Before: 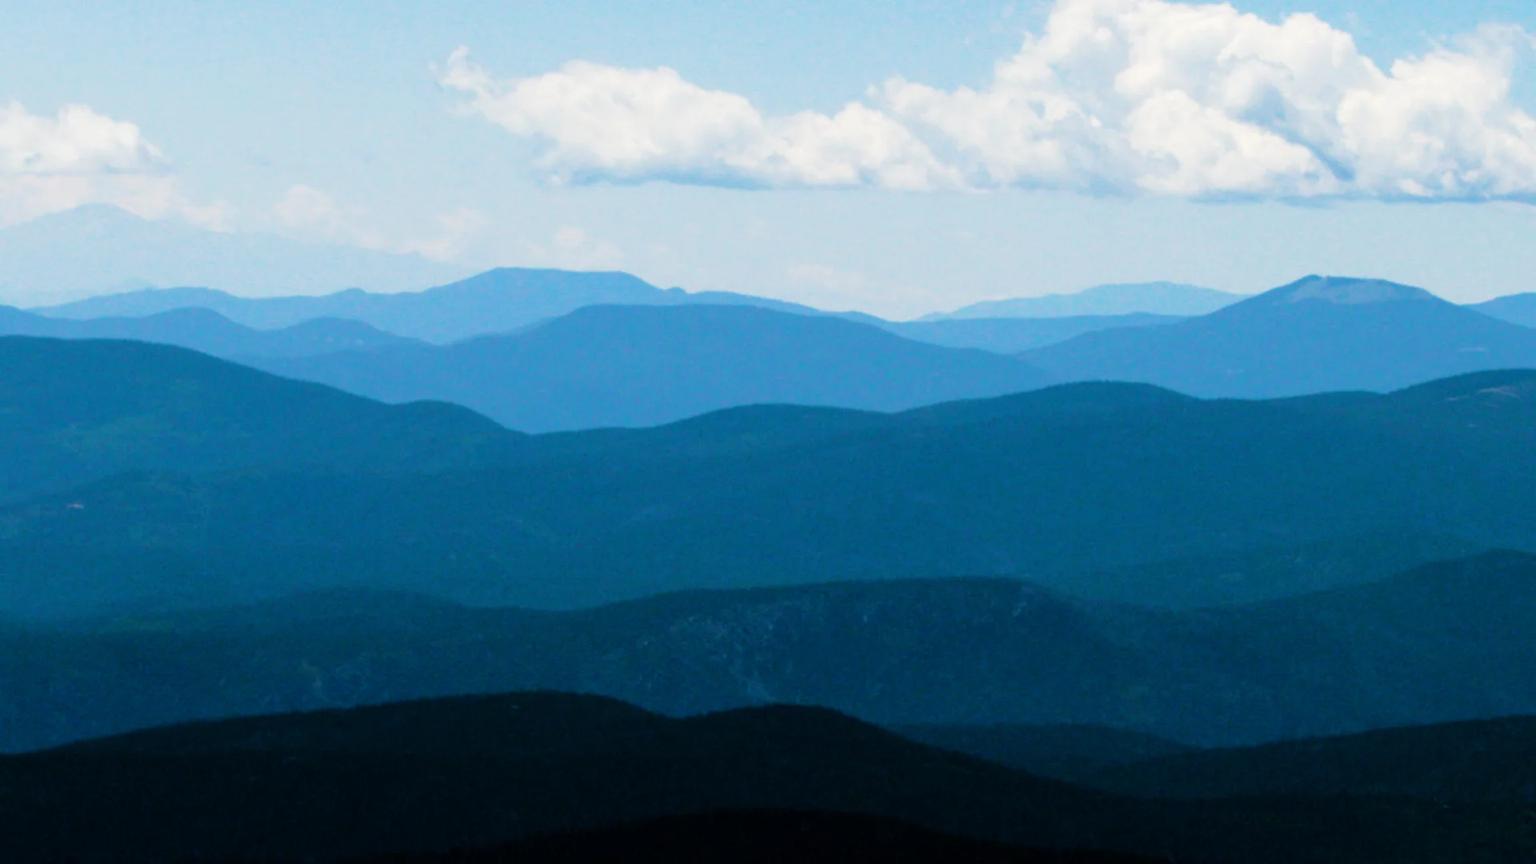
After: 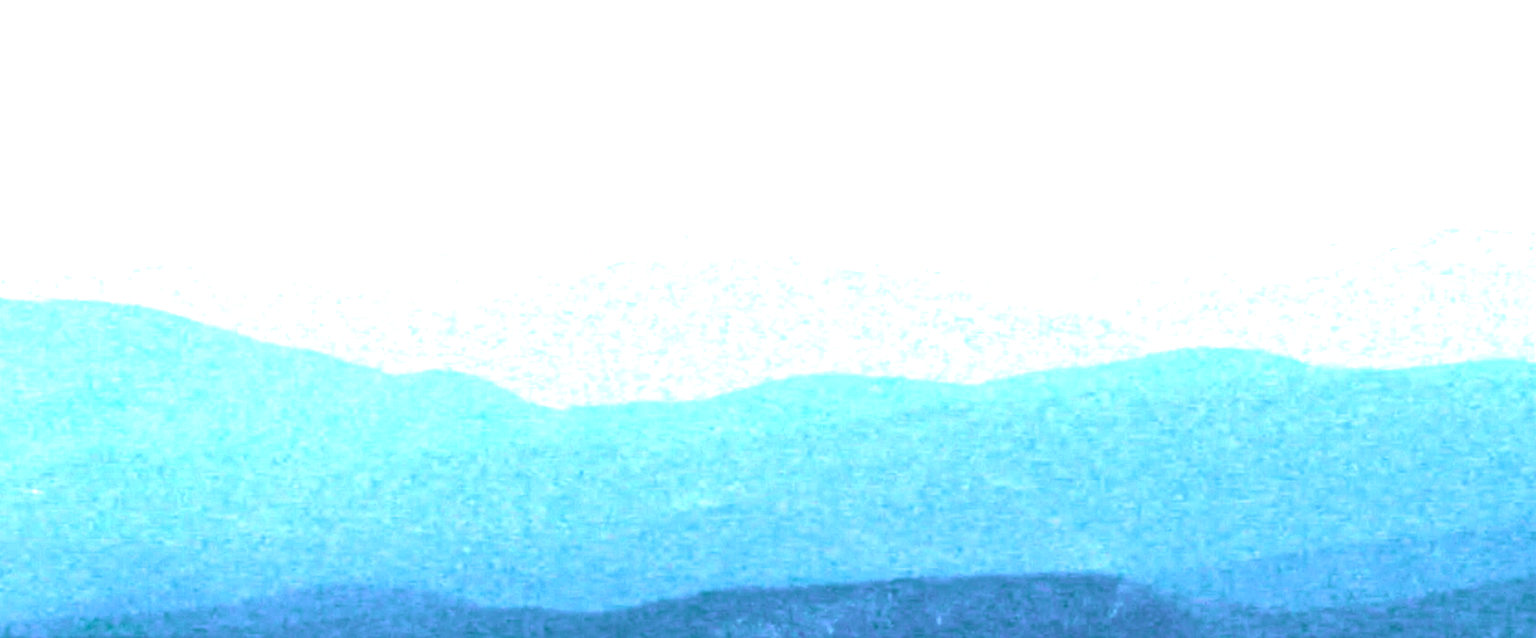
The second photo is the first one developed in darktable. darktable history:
exposure: black level correction 0, exposure 1.741 EV, compensate exposure bias true, compensate highlight preservation false
contrast brightness saturation: contrast 0.06, brightness -0.01, saturation -0.23
color zones: curves: ch0 [(0.473, 0.374) (0.742, 0.784)]; ch1 [(0.354, 0.737) (0.742, 0.705)]; ch2 [(0.318, 0.421) (0.758, 0.532)]
crop: left 3.015%, top 8.969%, right 9.647%, bottom 26.457%
